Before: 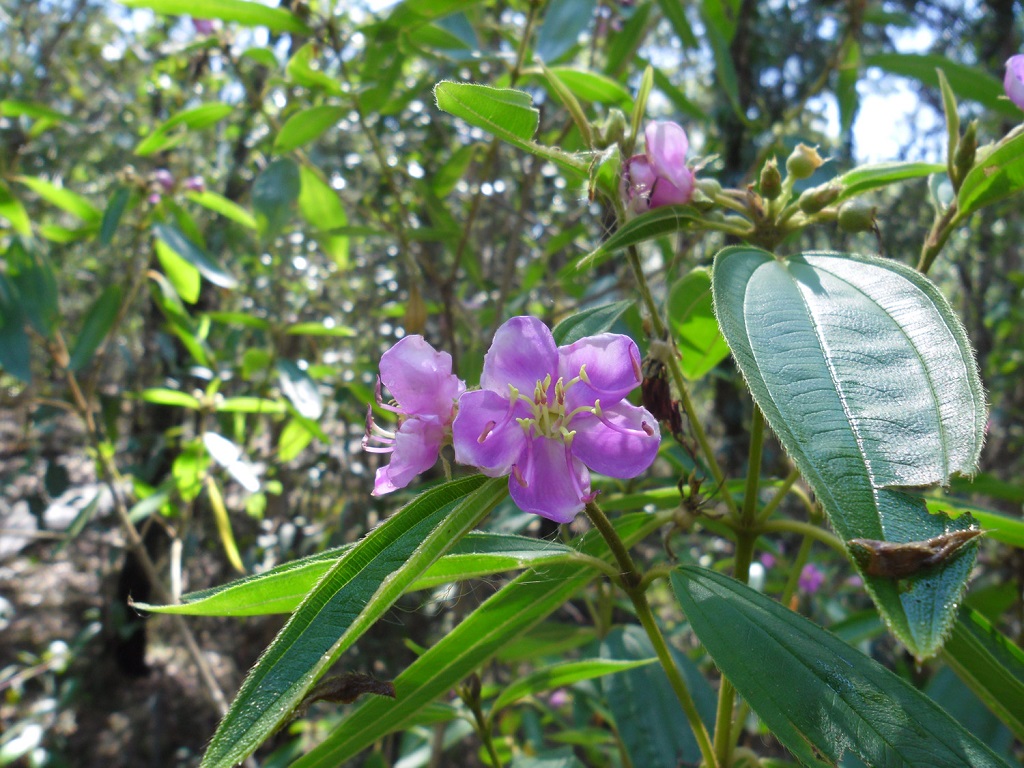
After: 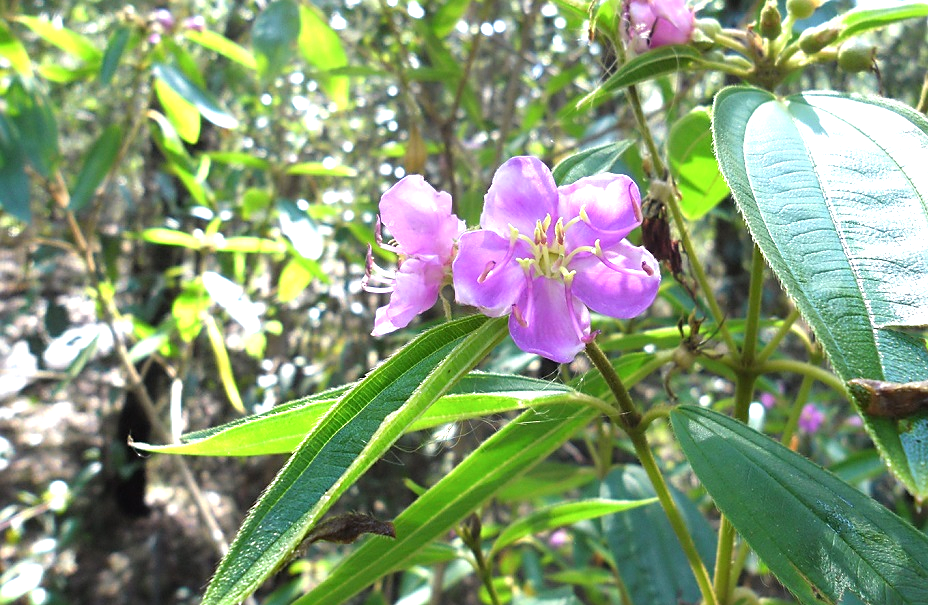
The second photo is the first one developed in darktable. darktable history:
tone equalizer: -8 EV -0.452 EV, -7 EV -0.387 EV, -6 EV -0.364 EV, -5 EV -0.205 EV, -3 EV 0.226 EV, -2 EV 0.307 EV, -1 EV 0.386 EV, +0 EV 0.441 EV
exposure: black level correction 0, exposure 0.691 EV, compensate exposure bias true, compensate highlight preservation false
sharpen: radius 1.821, amount 0.416, threshold 1.461
crop: top 20.919%, right 9.366%, bottom 0.295%
contrast brightness saturation: saturation -0.031
